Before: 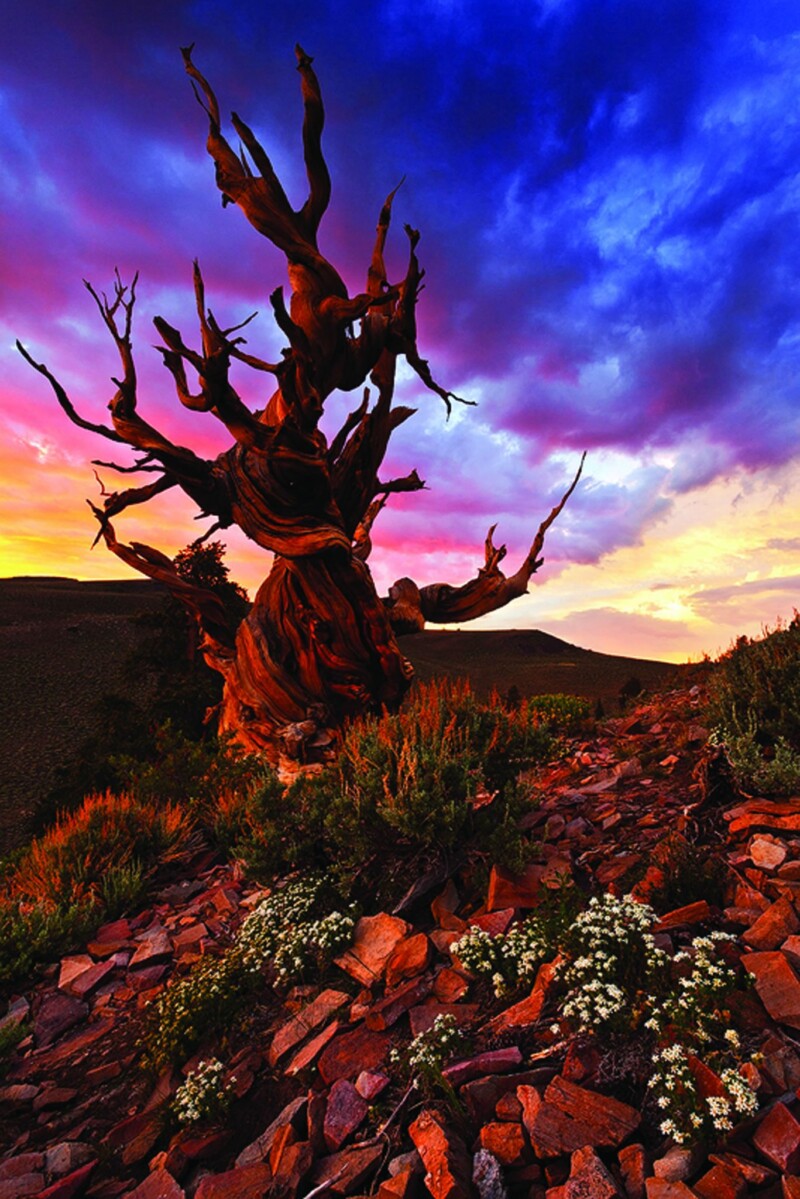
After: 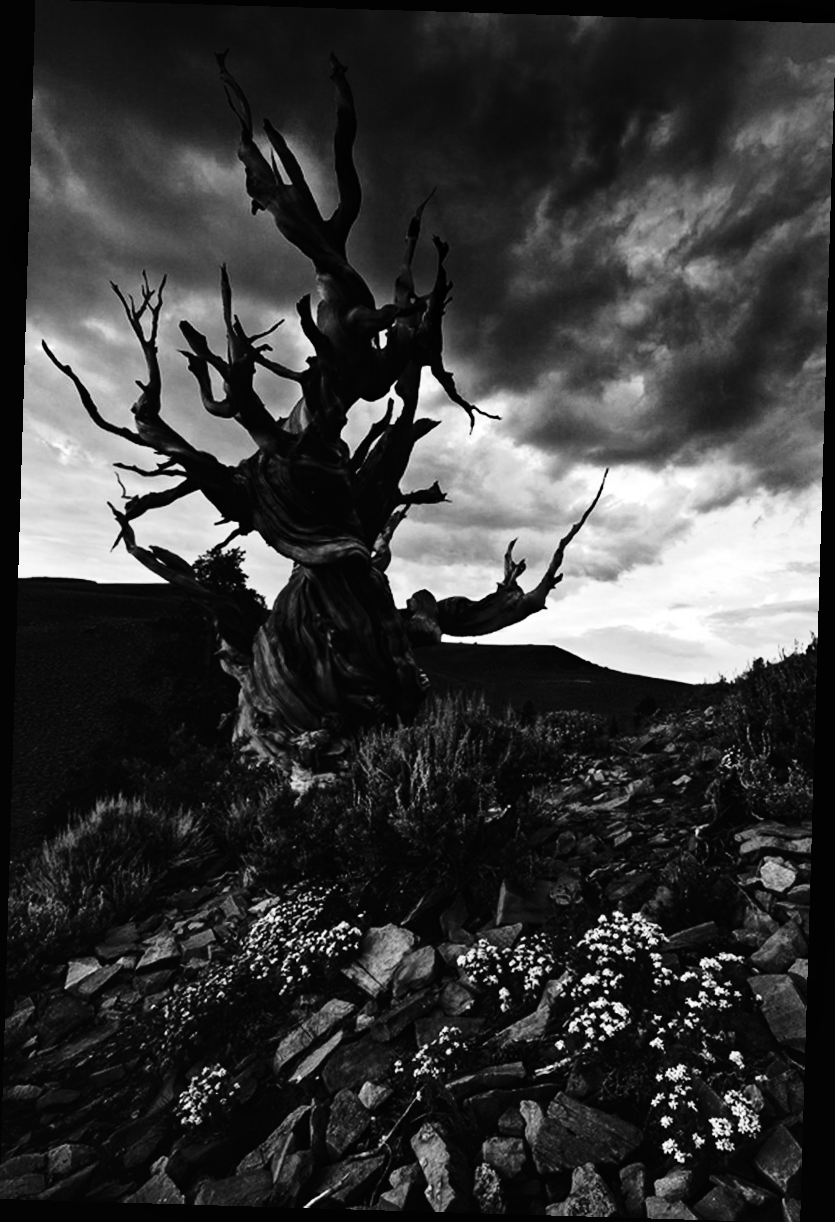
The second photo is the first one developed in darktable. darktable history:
local contrast: highlights 100%, shadows 100%, detail 120%, midtone range 0.2
monochrome: on, module defaults
contrast brightness saturation: contrast 0.28
tone curve: curves: ch0 [(0, 0.013) (0.117, 0.081) (0.257, 0.259) (0.408, 0.45) (0.611, 0.64) (0.81, 0.857) (1, 1)]; ch1 [(0, 0) (0.287, 0.198) (0.501, 0.506) (0.56, 0.584) (0.715, 0.741) (0.976, 0.992)]; ch2 [(0, 0) (0.369, 0.362) (0.5, 0.5) (0.537, 0.547) (0.59, 0.603) (0.681, 0.754) (1, 1)], color space Lab, independent channels, preserve colors none
haze removal: compatibility mode true, adaptive false
rotate and perspective: rotation 1.72°, automatic cropping off
